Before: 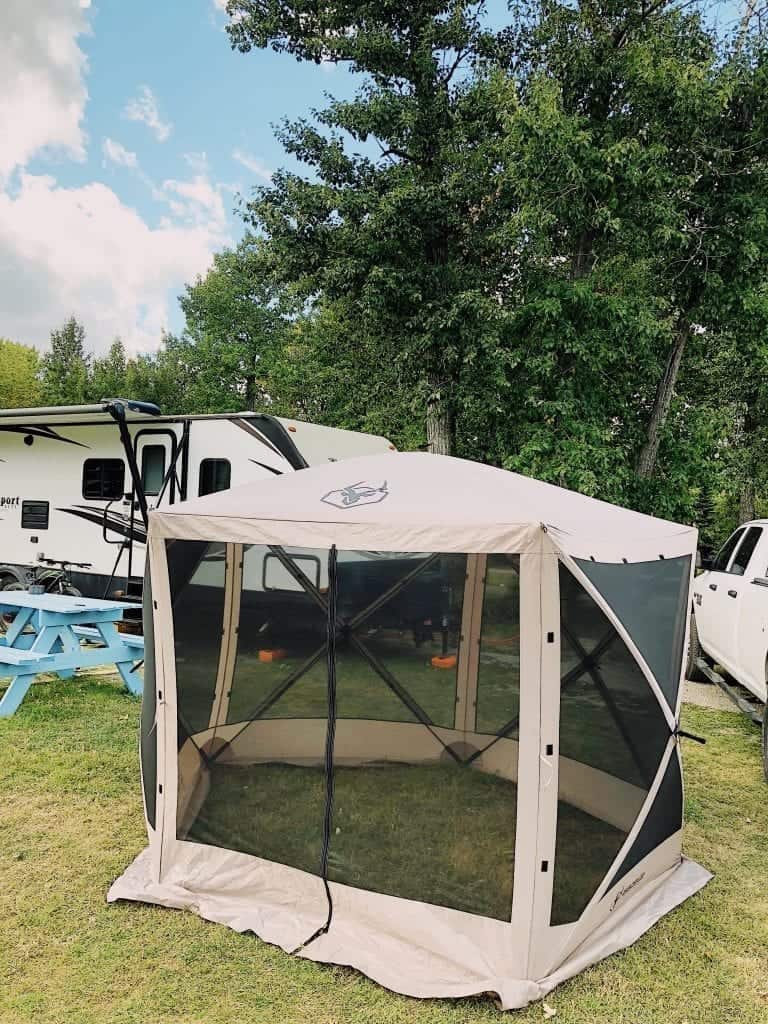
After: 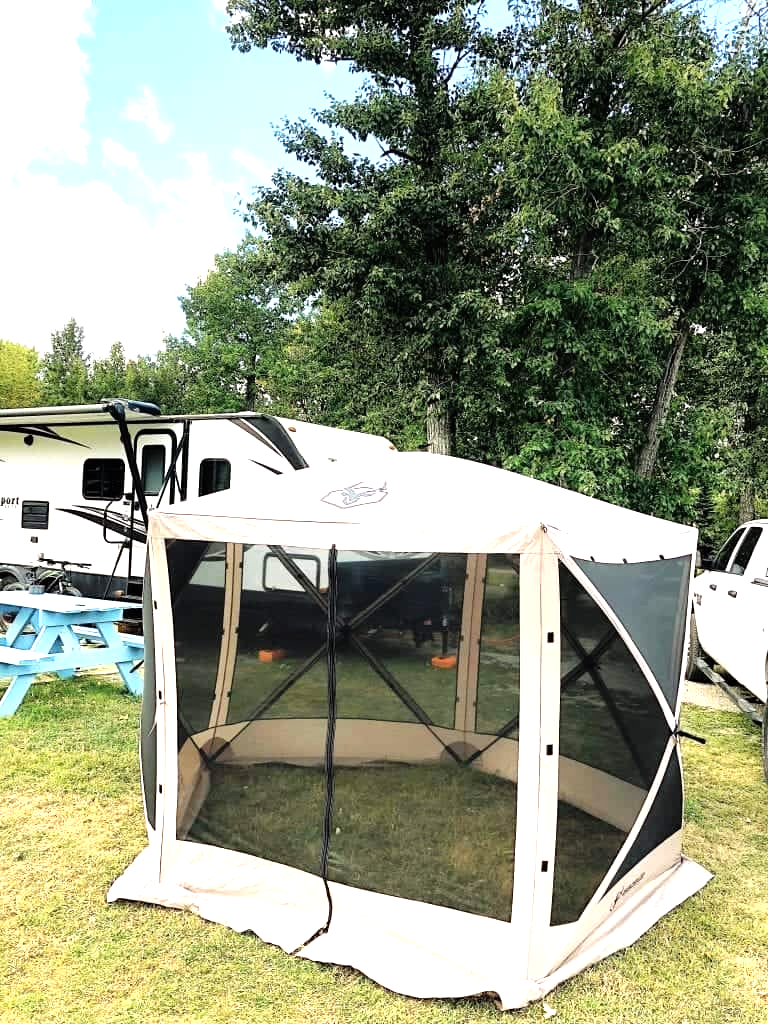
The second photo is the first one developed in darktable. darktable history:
tone equalizer: -8 EV -1.06 EV, -7 EV -1.03 EV, -6 EV -0.833 EV, -5 EV -0.584 EV, -3 EV 0.571 EV, -2 EV 0.838 EV, -1 EV 0.992 EV, +0 EV 1.06 EV
shadows and highlights: shadows 24.87, highlights -23.45
